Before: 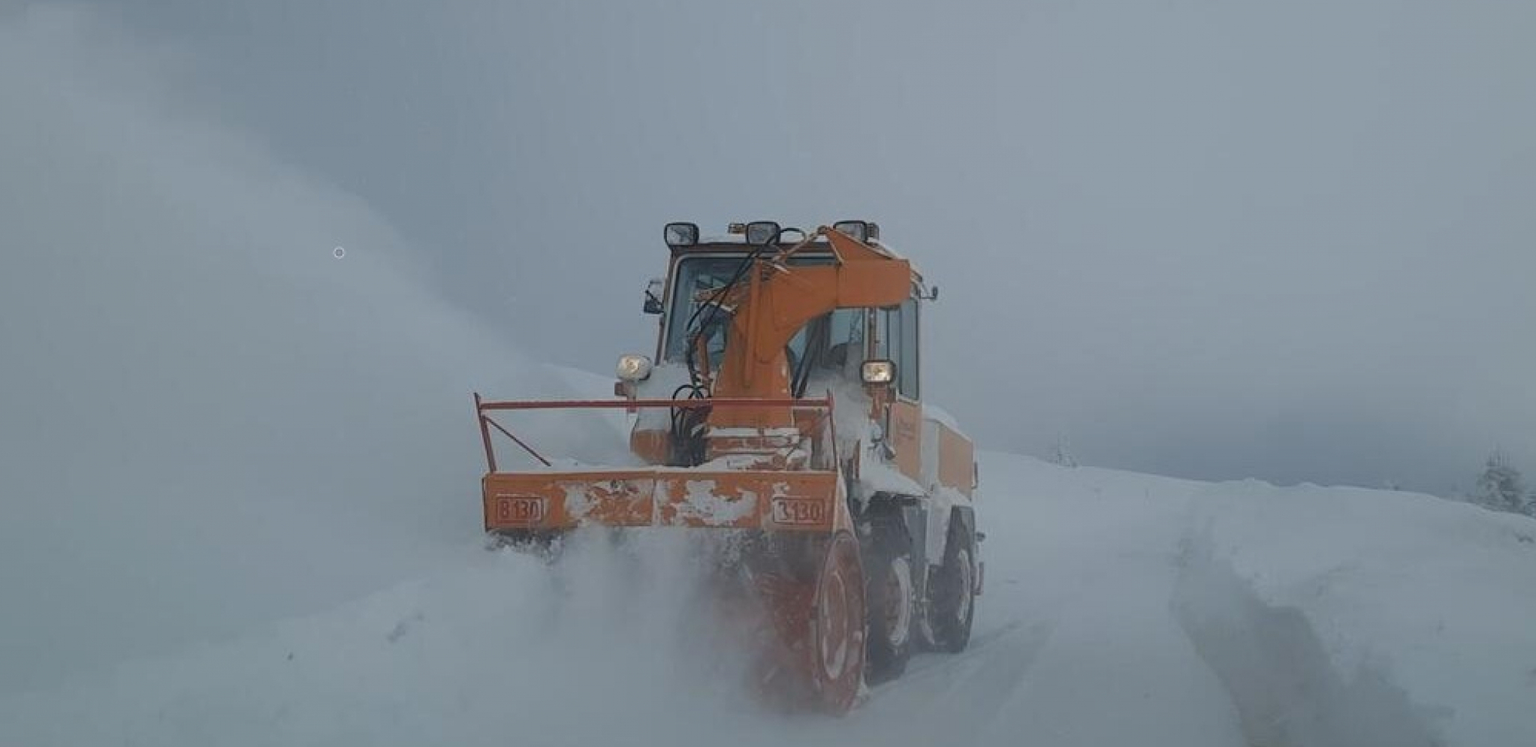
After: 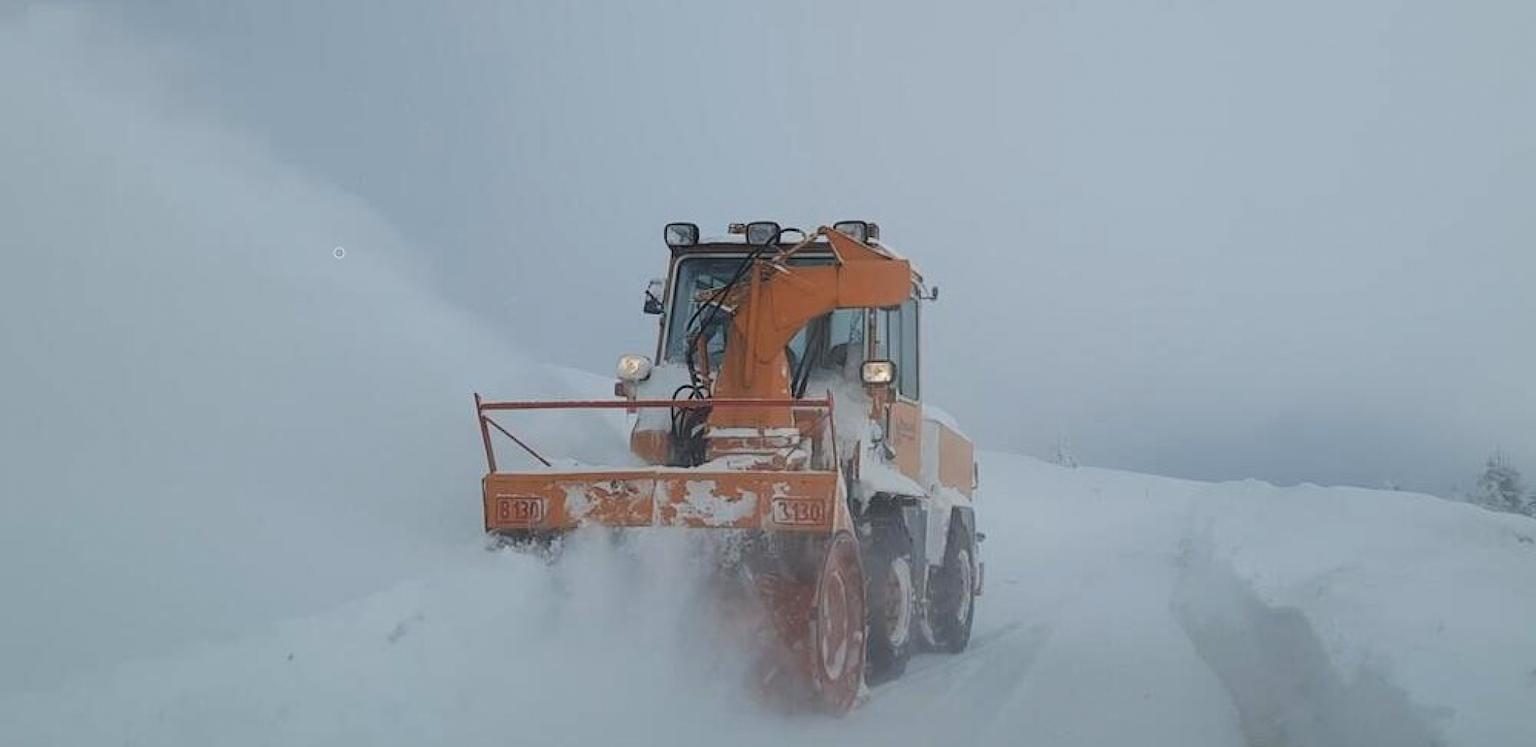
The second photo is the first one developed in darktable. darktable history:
tone curve: curves: ch0 [(0, 0) (0.004, 0.001) (0.133, 0.112) (0.325, 0.362) (0.832, 0.893) (1, 1)], color space Lab, linked channels, preserve colors none
bloom: size 5%, threshold 95%, strength 15%
